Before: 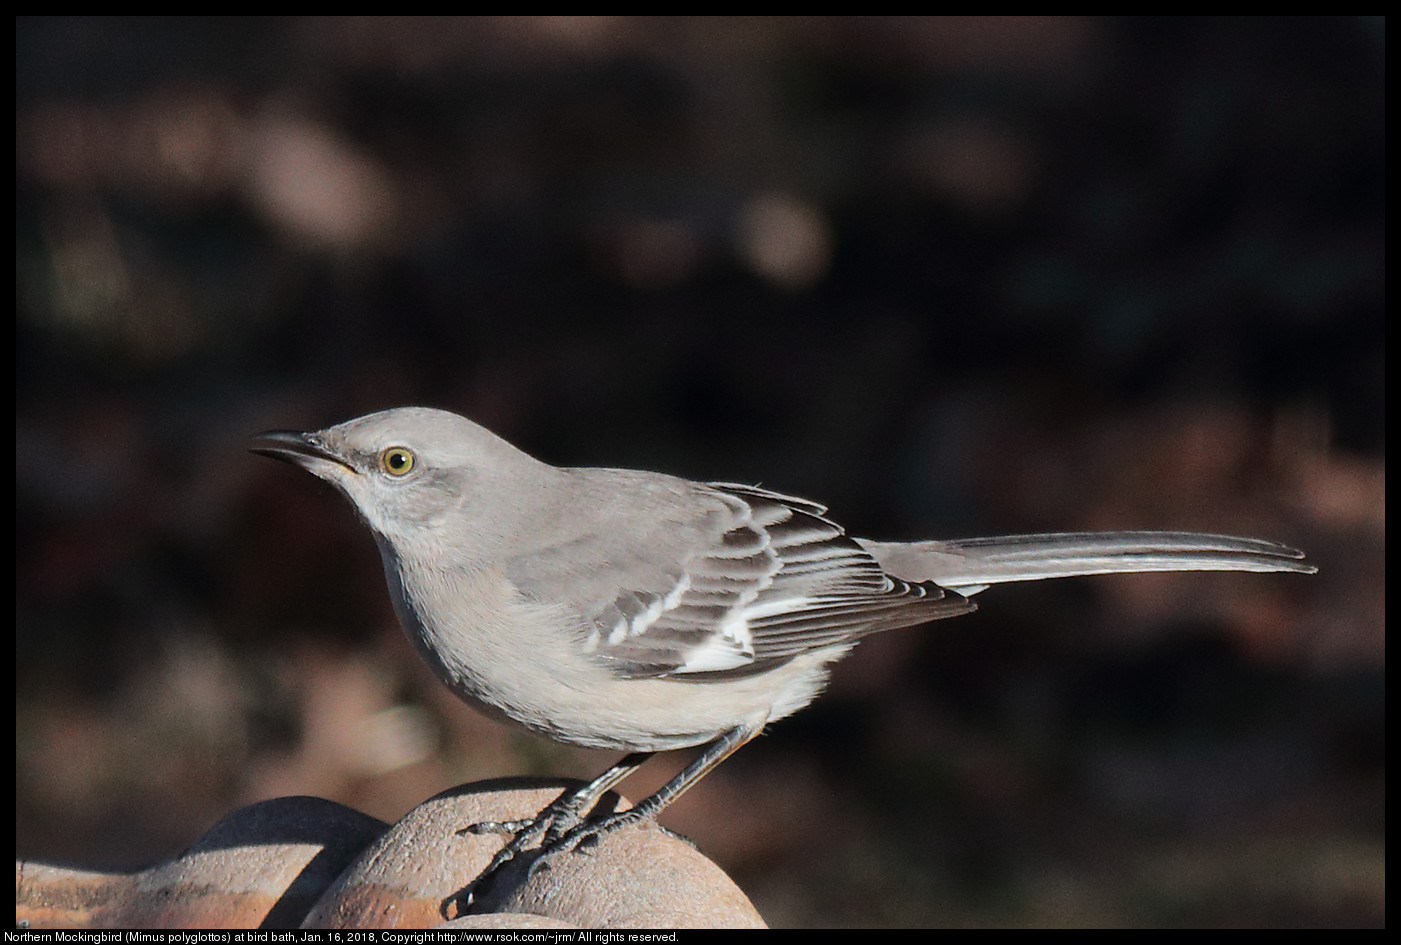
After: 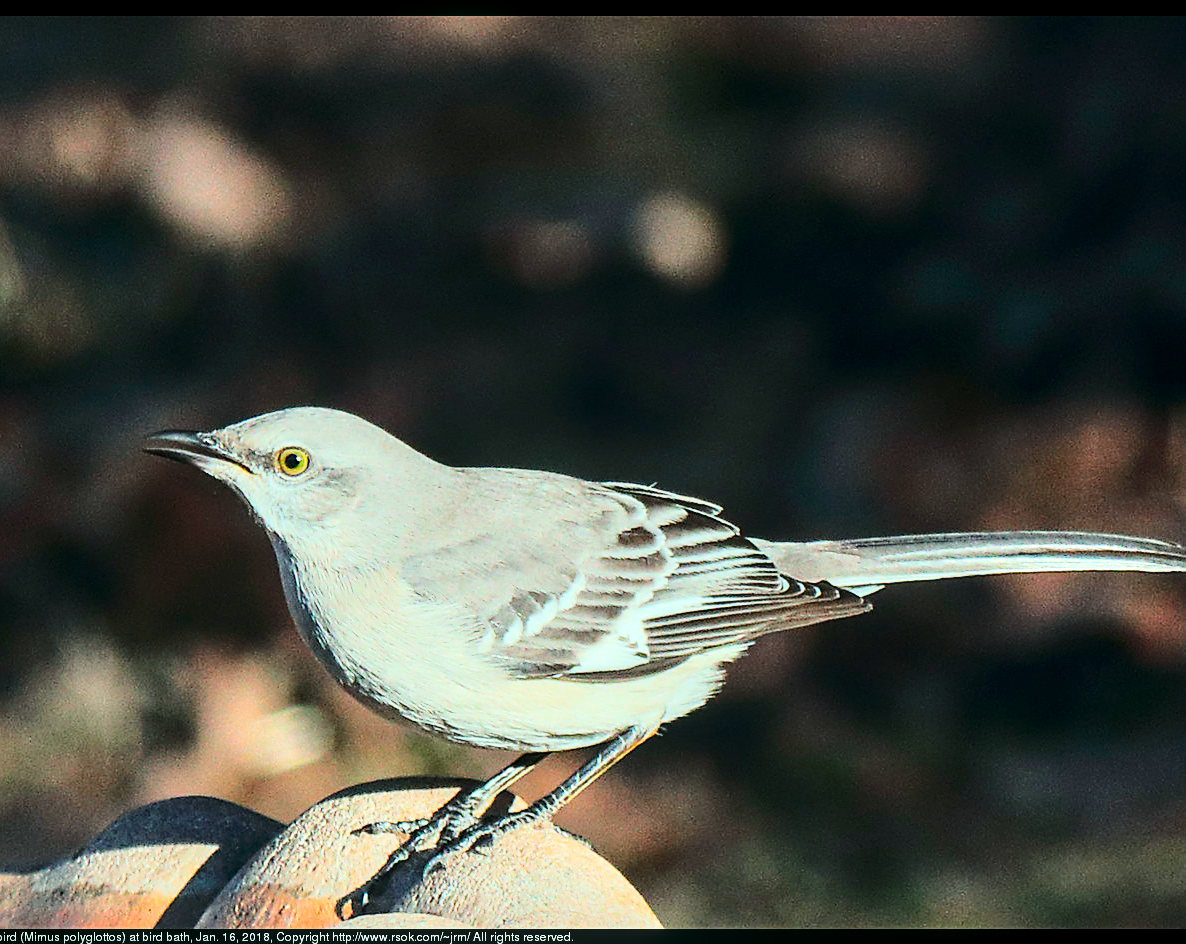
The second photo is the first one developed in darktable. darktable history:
color correction: highlights a* -7.56, highlights b* 1.6, shadows a* -3.28, saturation 1.43
crop: left 7.525%, right 7.791%
exposure: exposure 0.61 EV, compensate highlight preservation false
base curve: curves: ch0 [(0, 0) (0.028, 0.03) (0.121, 0.232) (0.46, 0.748) (0.859, 0.968) (1, 1)]
sharpen: amount 0.547
local contrast: on, module defaults
